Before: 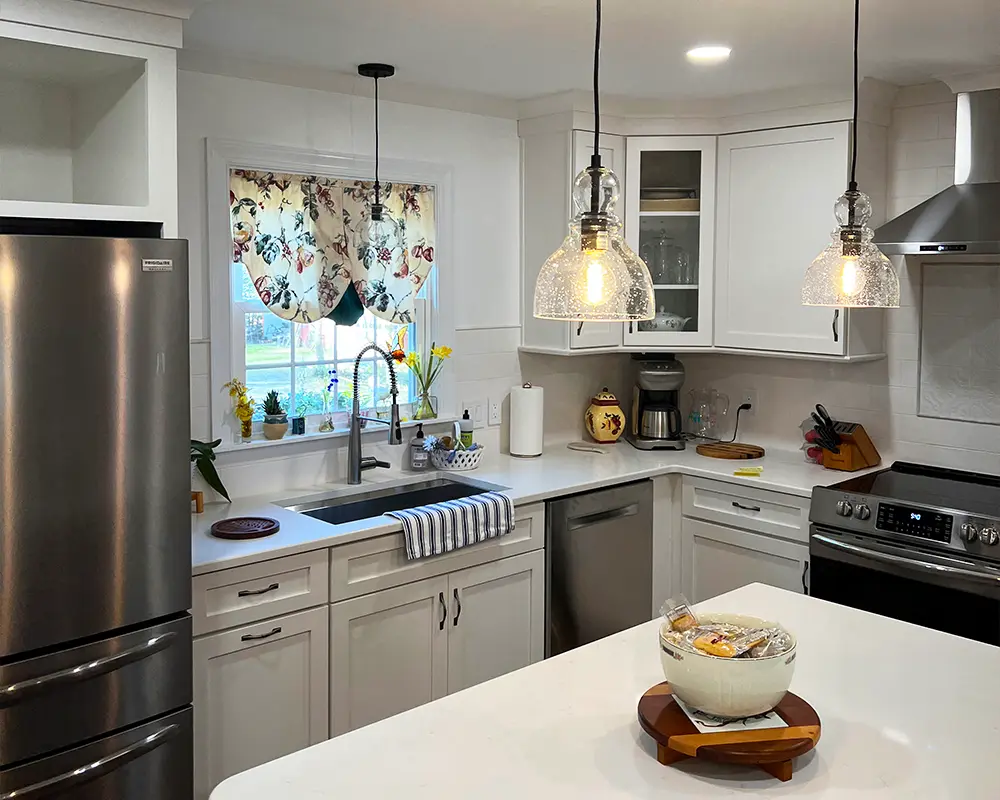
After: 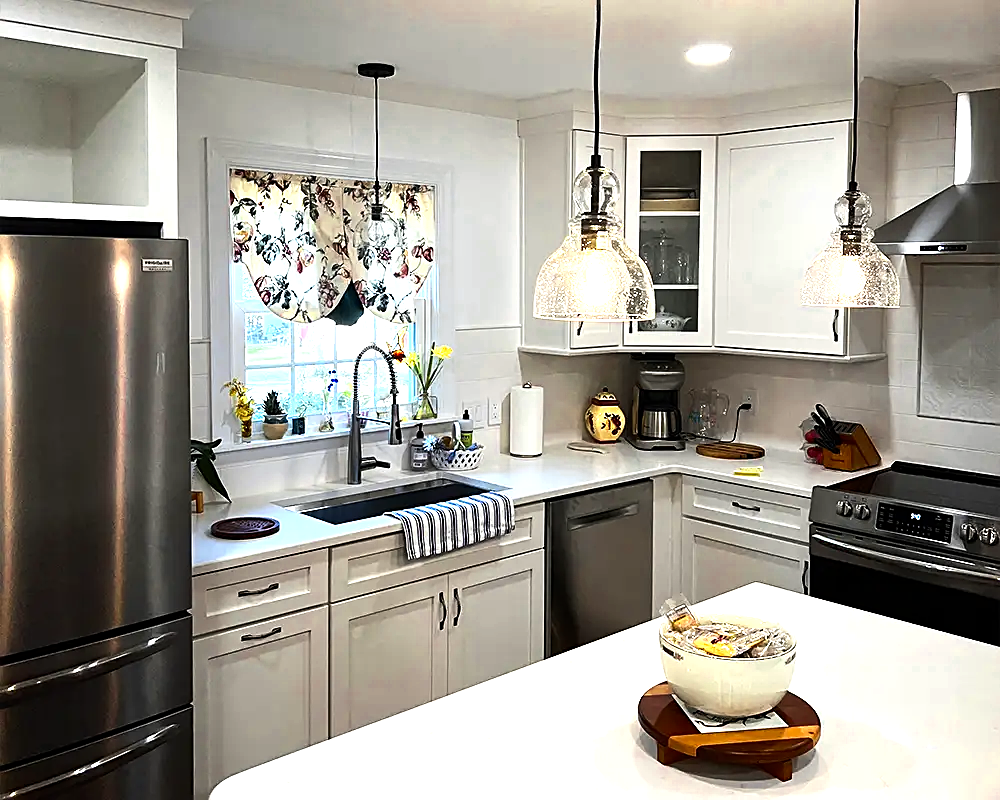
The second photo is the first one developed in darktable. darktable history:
color zones: curves: ch0 [(0.004, 0.305) (0.261, 0.623) (0.389, 0.399) (0.708, 0.571) (0.947, 0.34)]; ch1 [(0.025, 0.645) (0.229, 0.584) (0.326, 0.551) (0.484, 0.262) (0.757, 0.643)]
tone equalizer: -8 EV -0.75 EV, -7 EV -0.7 EV, -6 EV -0.6 EV, -5 EV -0.4 EV, -3 EV 0.4 EV, -2 EV 0.6 EV, -1 EV 0.7 EV, +0 EV 0.75 EV, edges refinement/feathering 500, mask exposure compensation -1.57 EV, preserve details no
sharpen: on, module defaults
